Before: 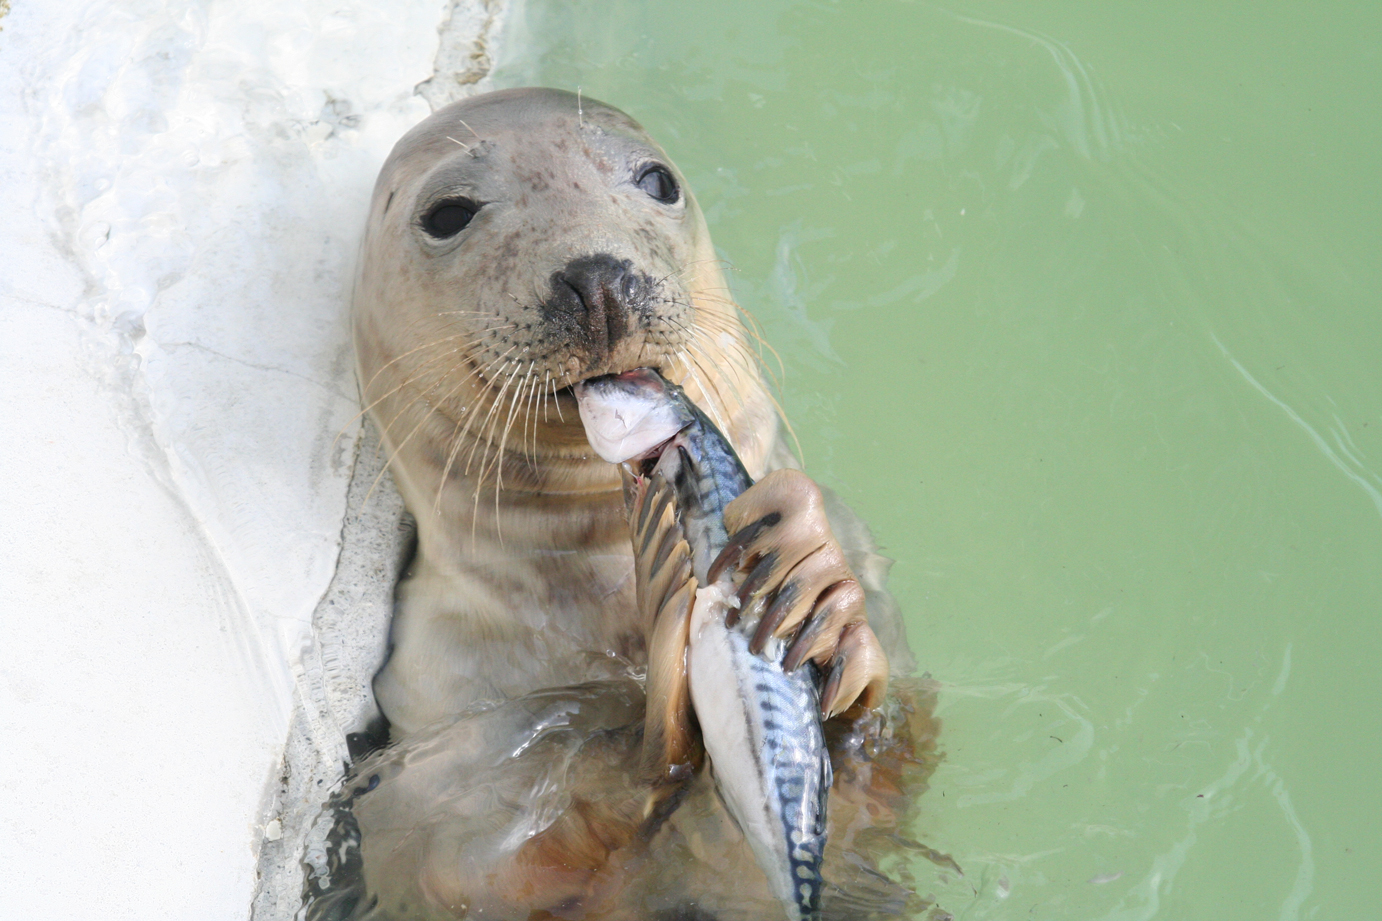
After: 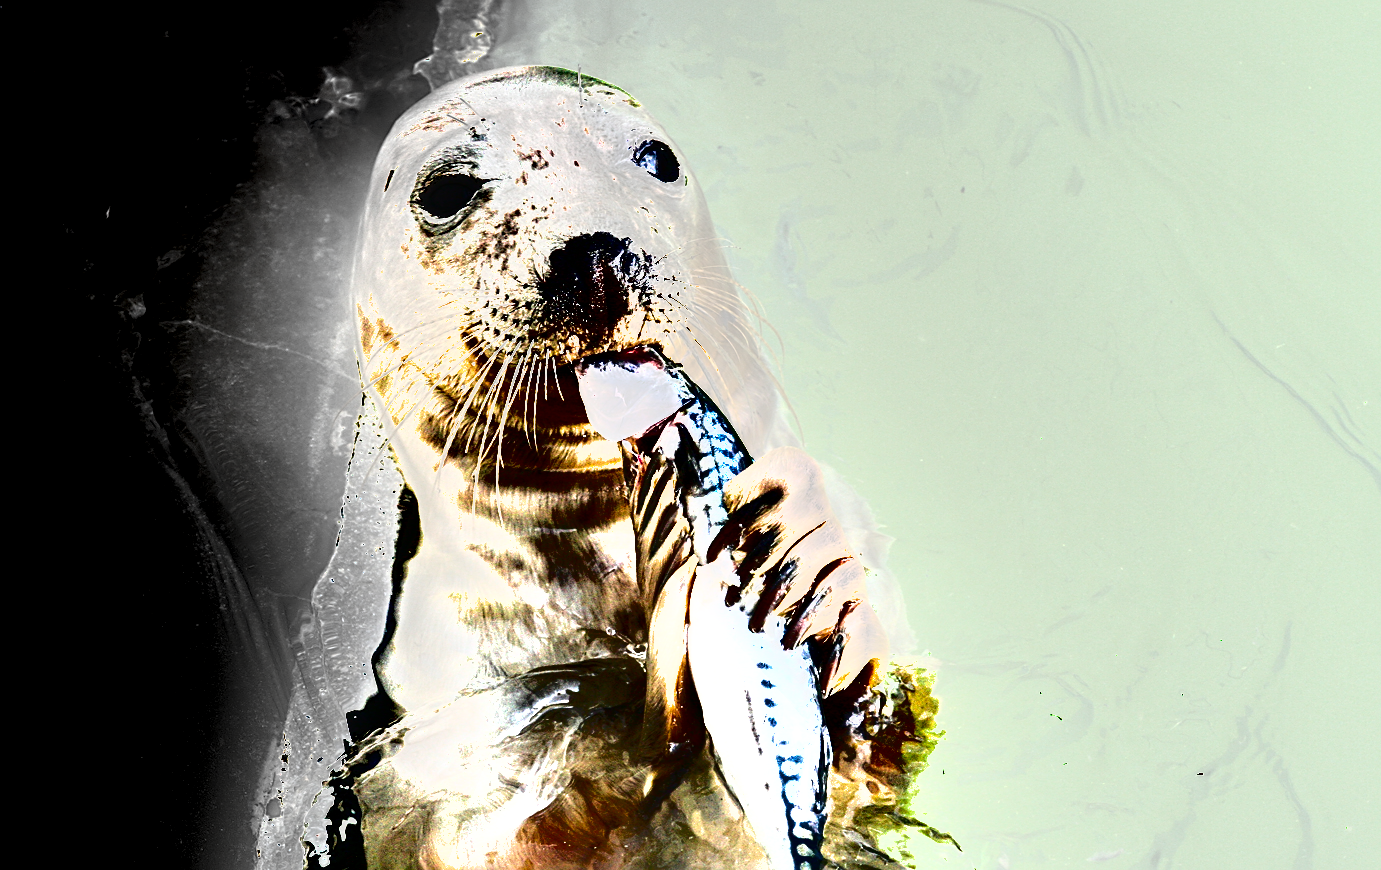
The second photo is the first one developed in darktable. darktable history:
shadows and highlights: radius 171.16, shadows 27, white point adjustment 3.13, highlights -67.95, soften with gaussian
exposure: black level correction 0, exposure 1.75 EV, compensate exposure bias true, compensate highlight preservation false
crop and rotate: top 2.479%, bottom 3.018%
sharpen: on, module defaults
